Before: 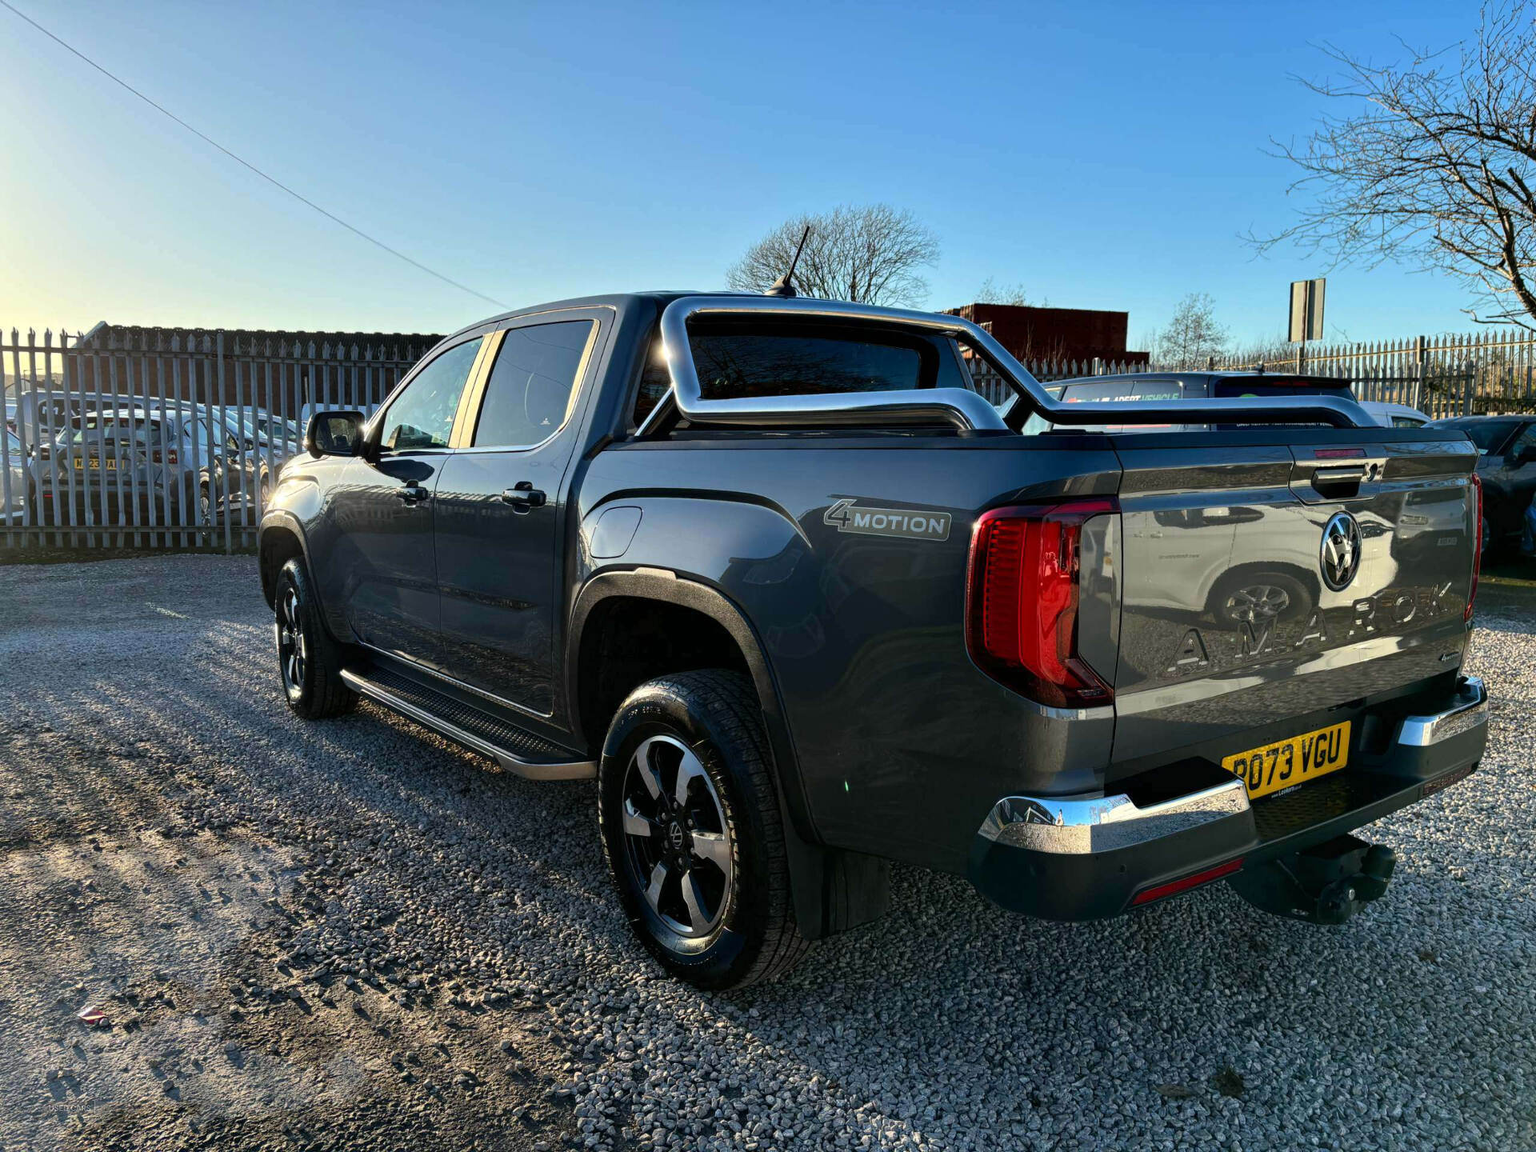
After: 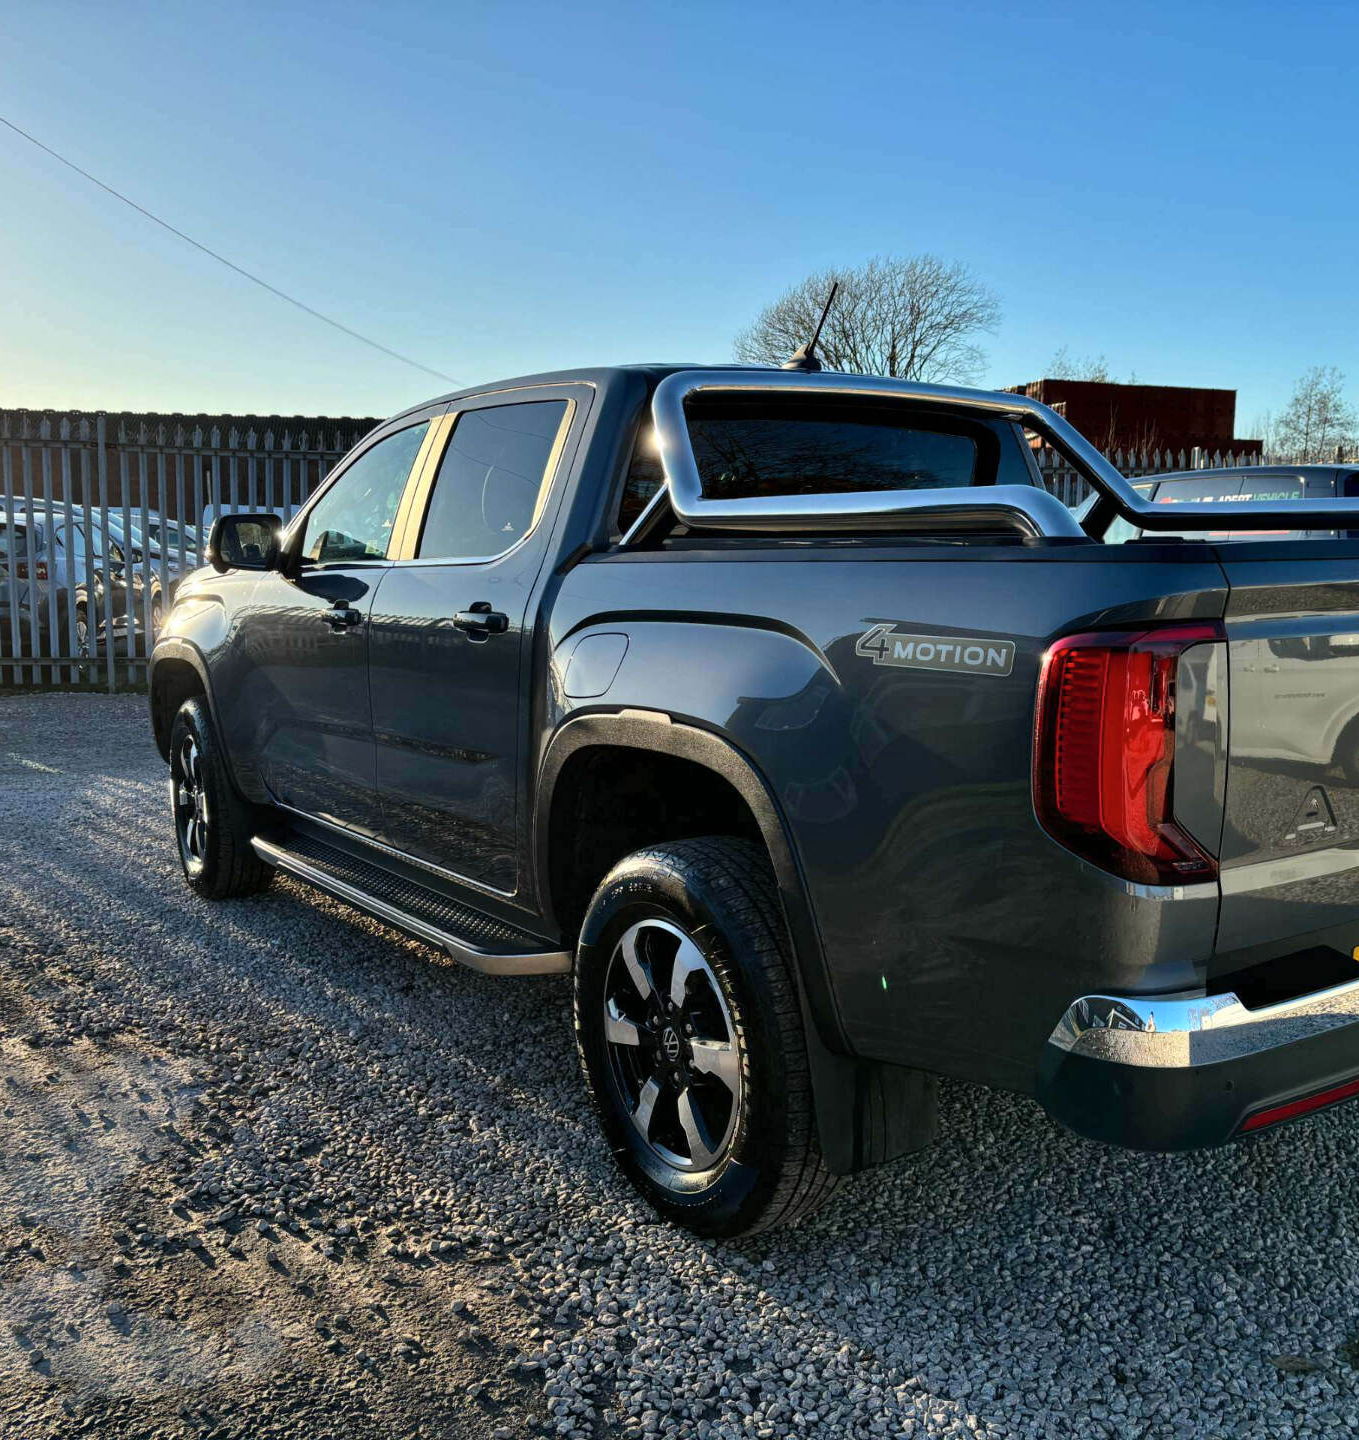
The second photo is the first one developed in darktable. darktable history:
crop and rotate: left 9.068%, right 20.117%
shadows and highlights: shadows 36.93, highlights -27.48, soften with gaussian
